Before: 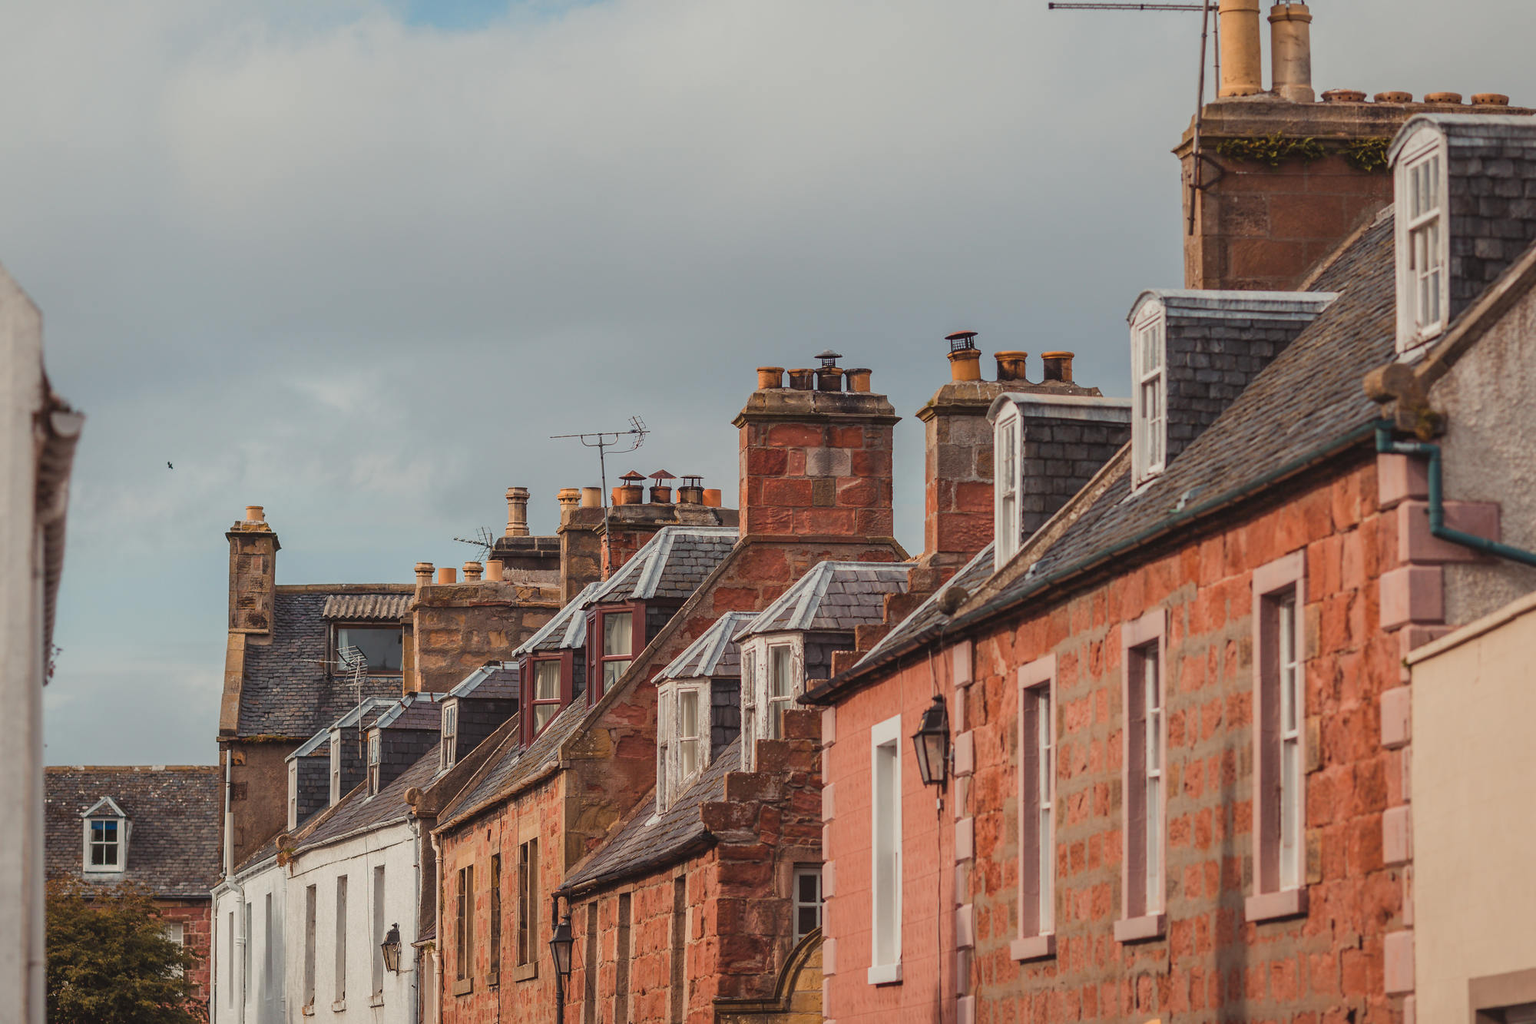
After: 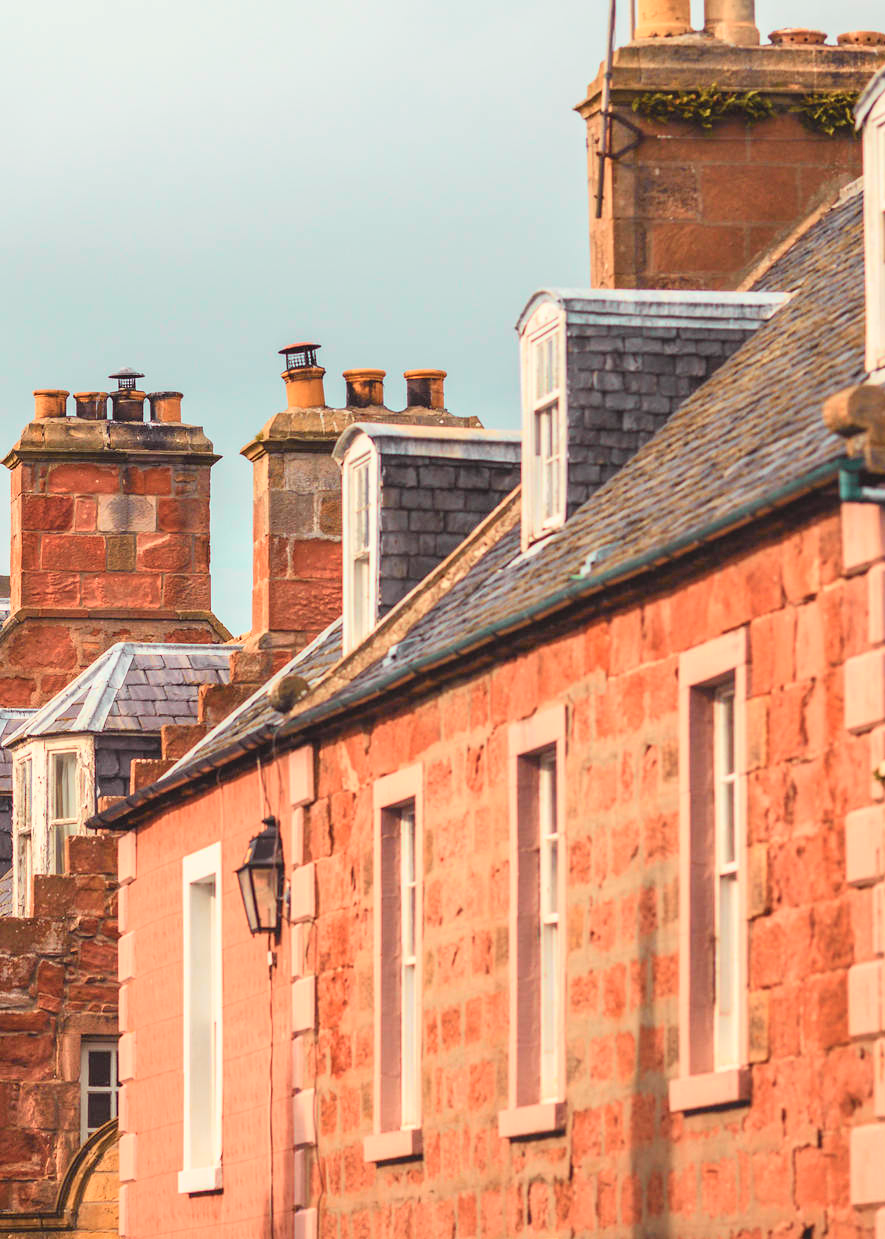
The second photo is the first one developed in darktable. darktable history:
crop: left 47.628%, top 6.643%, right 7.874%
tone curve: curves: ch0 [(0, 0.003) (0.044, 0.032) (0.12, 0.089) (0.19, 0.164) (0.269, 0.269) (0.473, 0.533) (0.595, 0.695) (0.718, 0.823) (0.855, 0.931) (1, 0.982)]; ch1 [(0, 0) (0.243, 0.245) (0.427, 0.387) (0.493, 0.481) (0.501, 0.5) (0.521, 0.528) (0.554, 0.586) (0.607, 0.655) (0.671, 0.735) (0.796, 0.85) (1, 1)]; ch2 [(0, 0) (0.249, 0.216) (0.357, 0.317) (0.448, 0.432) (0.478, 0.492) (0.498, 0.499) (0.517, 0.519) (0.537, 0.57) (0.569, 0.623) (0.61, 0.663) (0.706, 0.75) (0.808, 0.809) (0.991, 0.968)], color space Lab, independent channels, preserve colors none
contrast brightness saturation: brightness 0.15
levels: levels [0, 0.476, 0.951]
